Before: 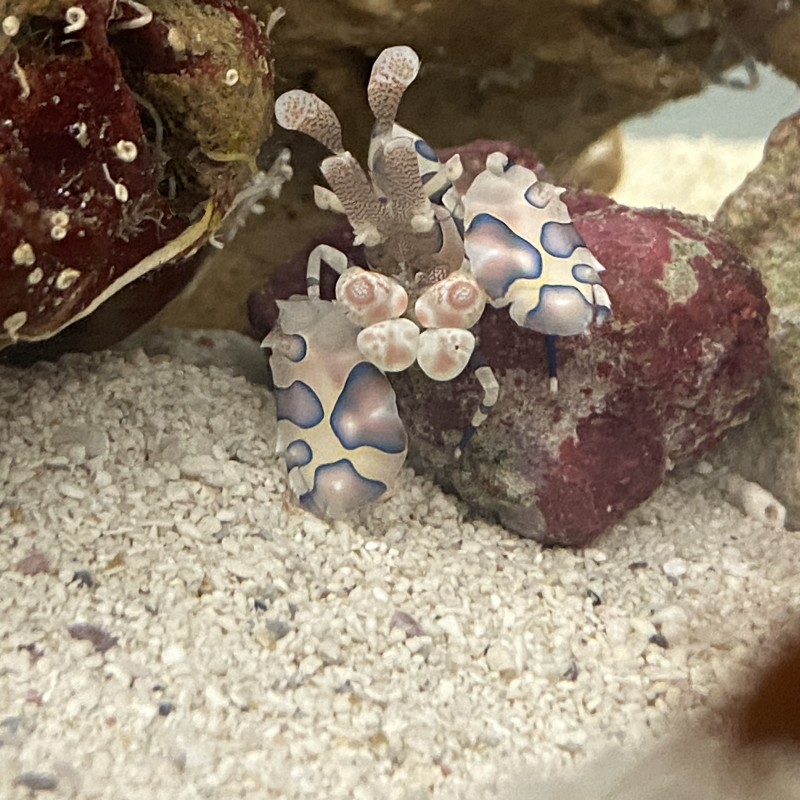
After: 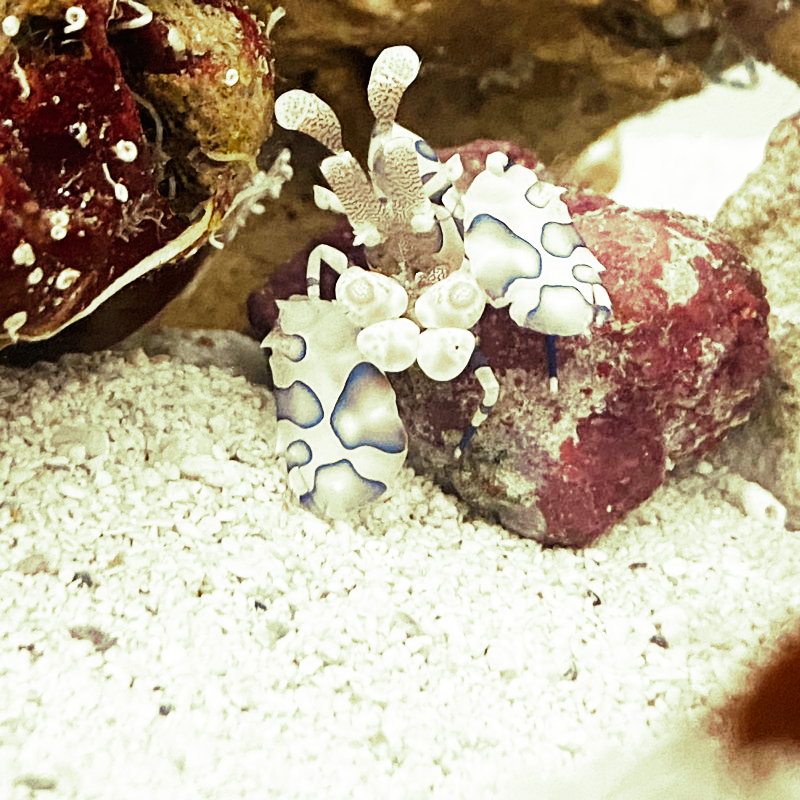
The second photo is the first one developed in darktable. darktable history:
shadows and highlights: shadows 37.27, highlights -28.18, soften with gaussian
base curve: curves: ch0 [(0, 0) (0.007, 0.004) (0.027, 0.03) (0.046, 0.07) (0.207, 0.54) (0.442, 0.872) (0.673, 0.972) (1, 1)], preserve colors none
split-toning: shadows › hue 290.82°, shadows › saturation 0.34, highlights › saturation 0.38, balance 0, compress 50%
